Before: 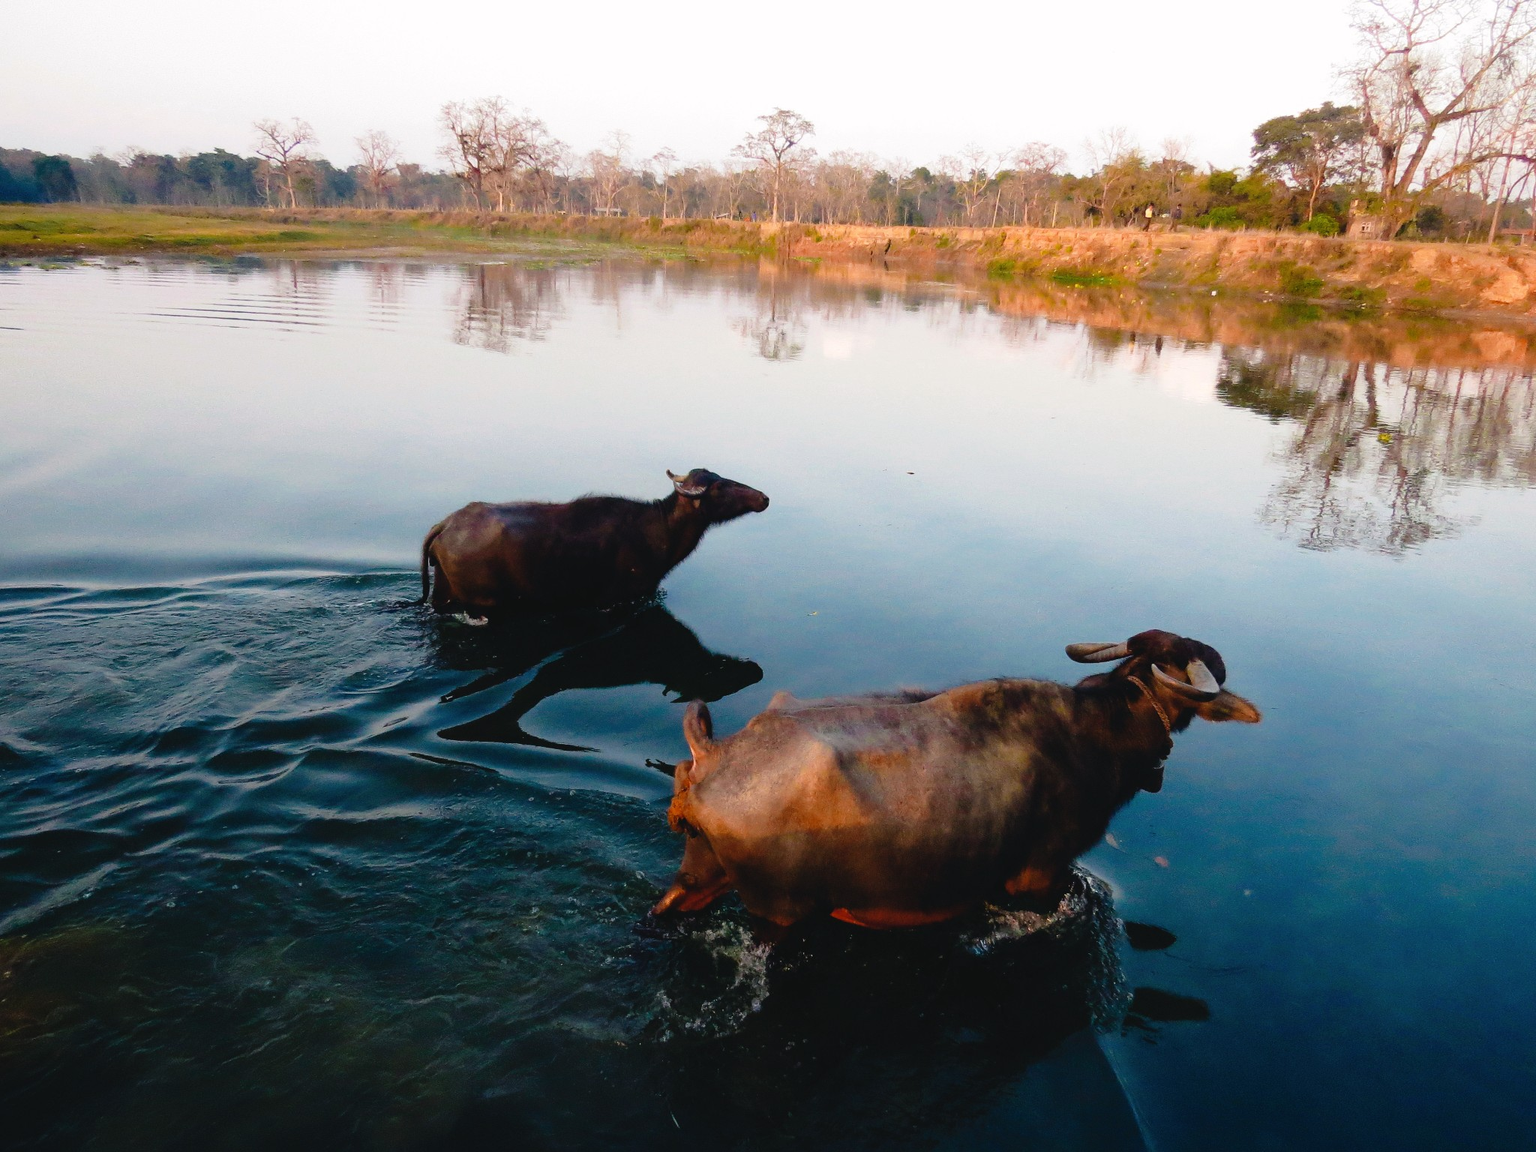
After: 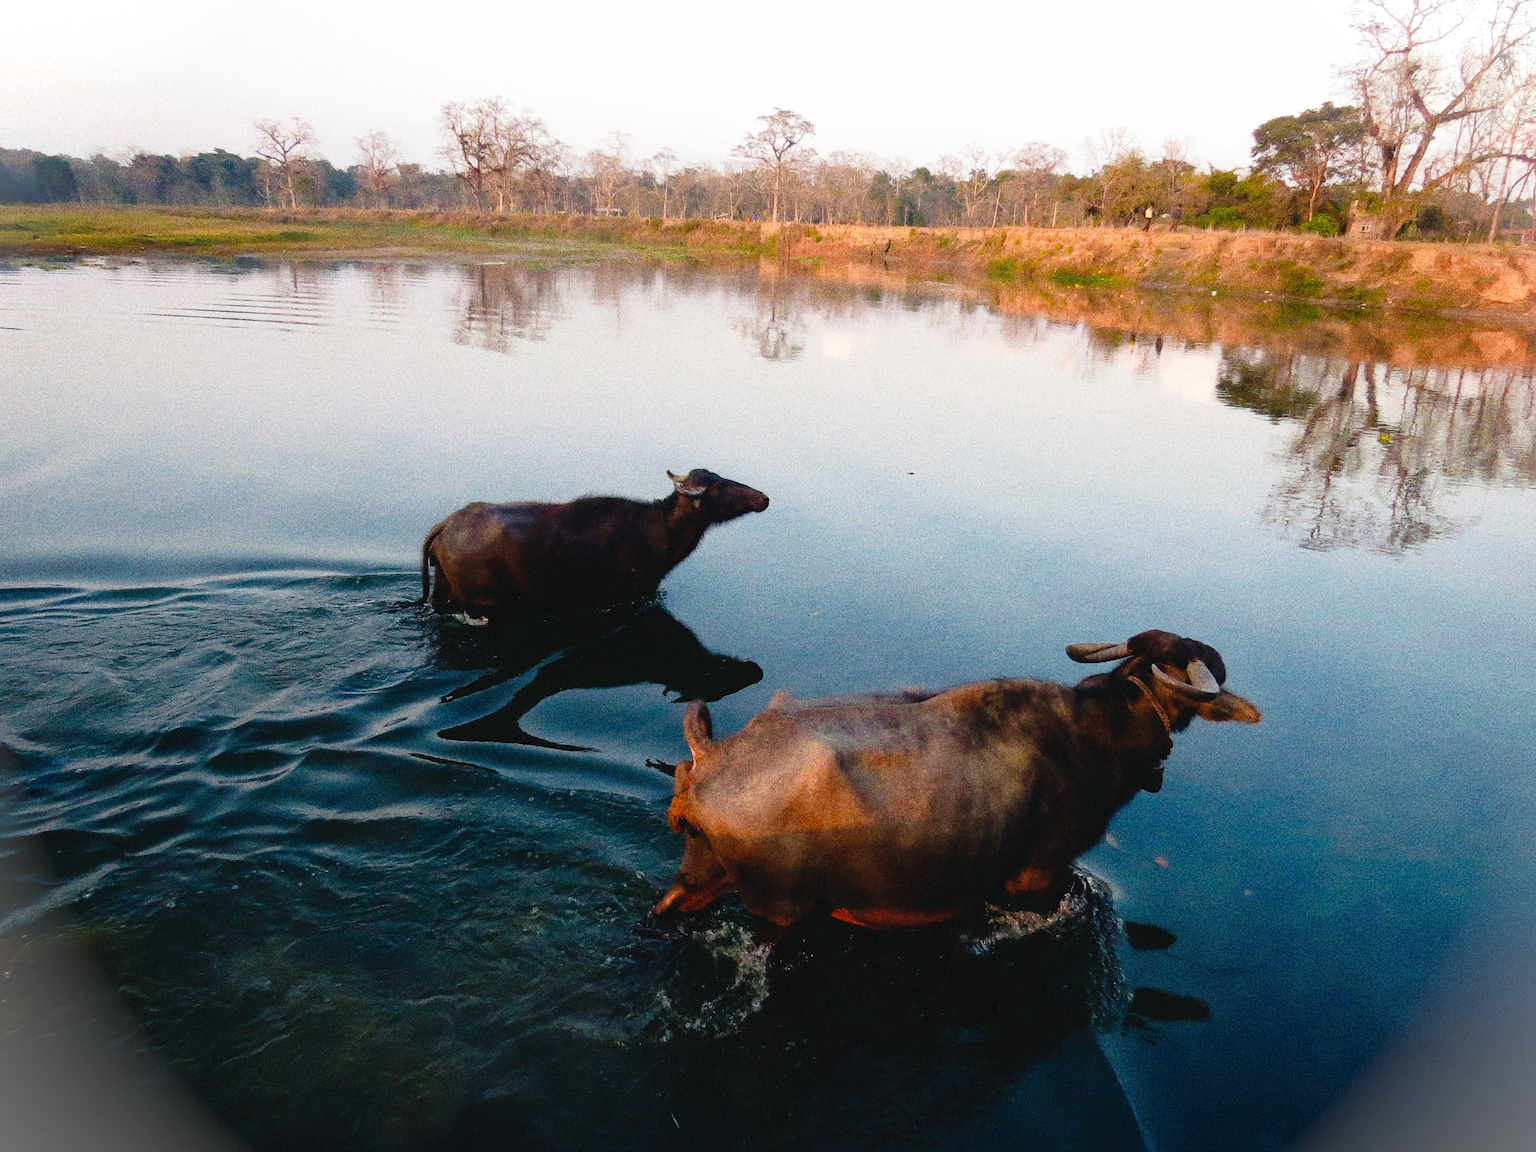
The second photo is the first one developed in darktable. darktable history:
grain: strength 49.07%
vignetting: fall-off start 100%, brightness 0.3, saturation 0
